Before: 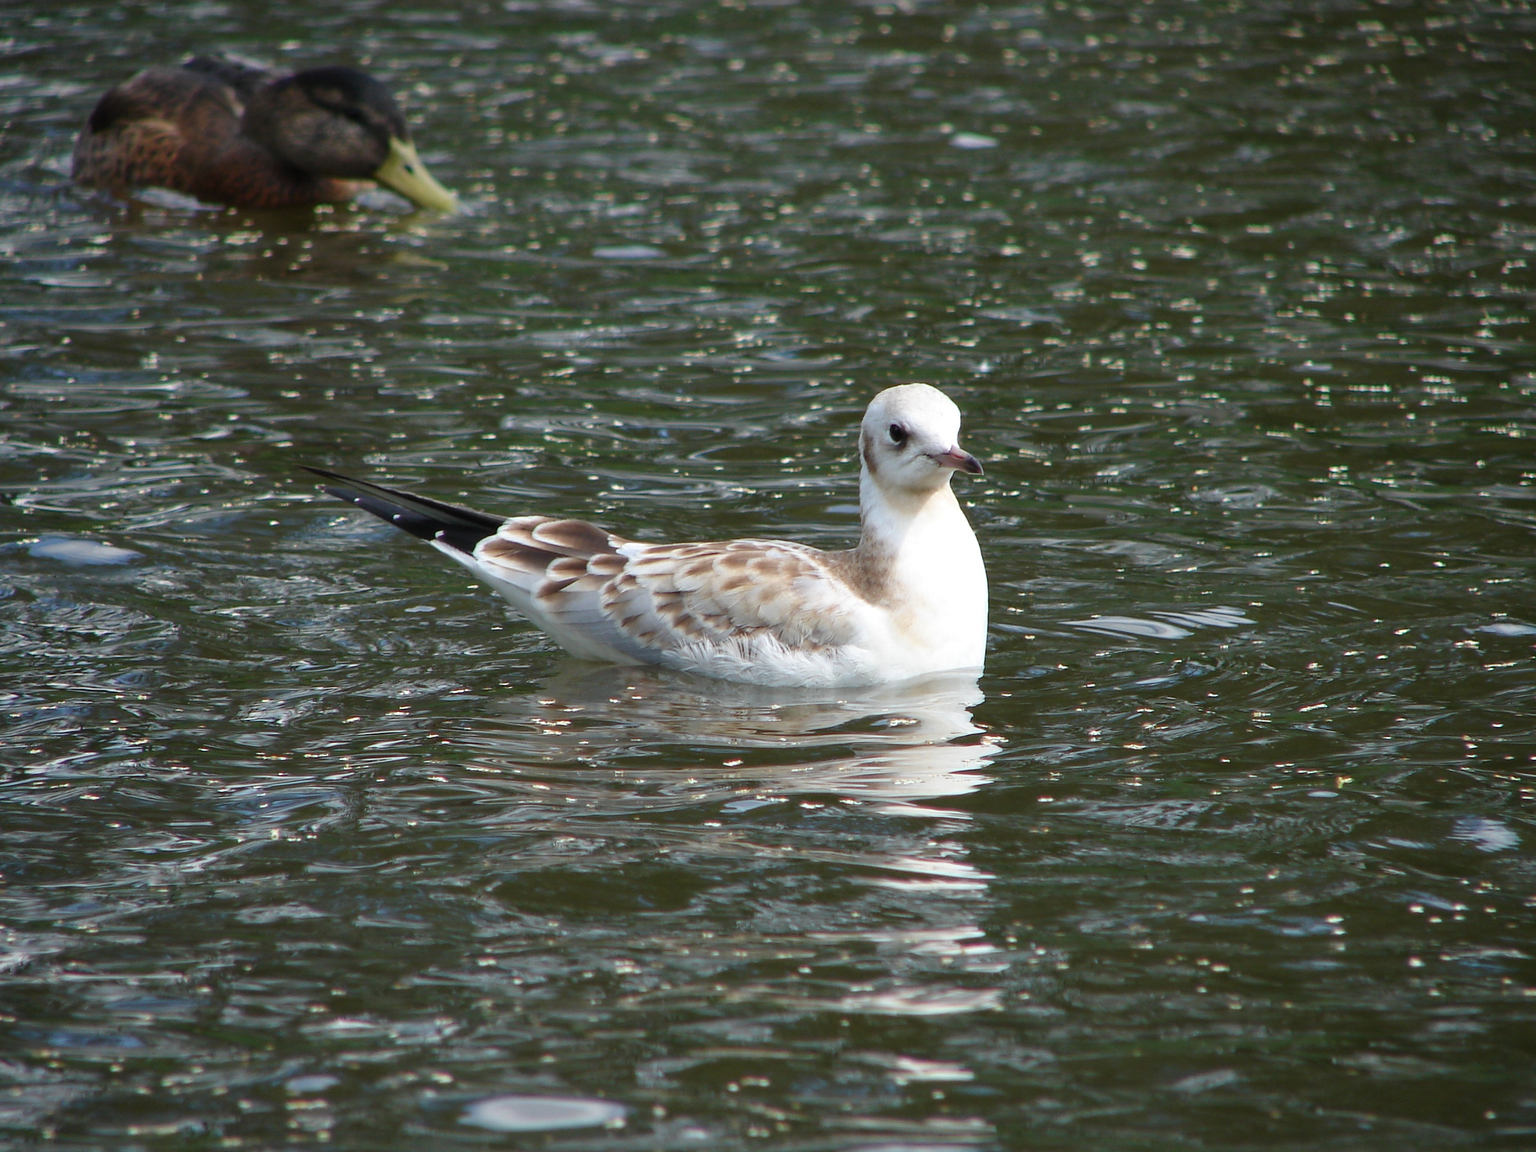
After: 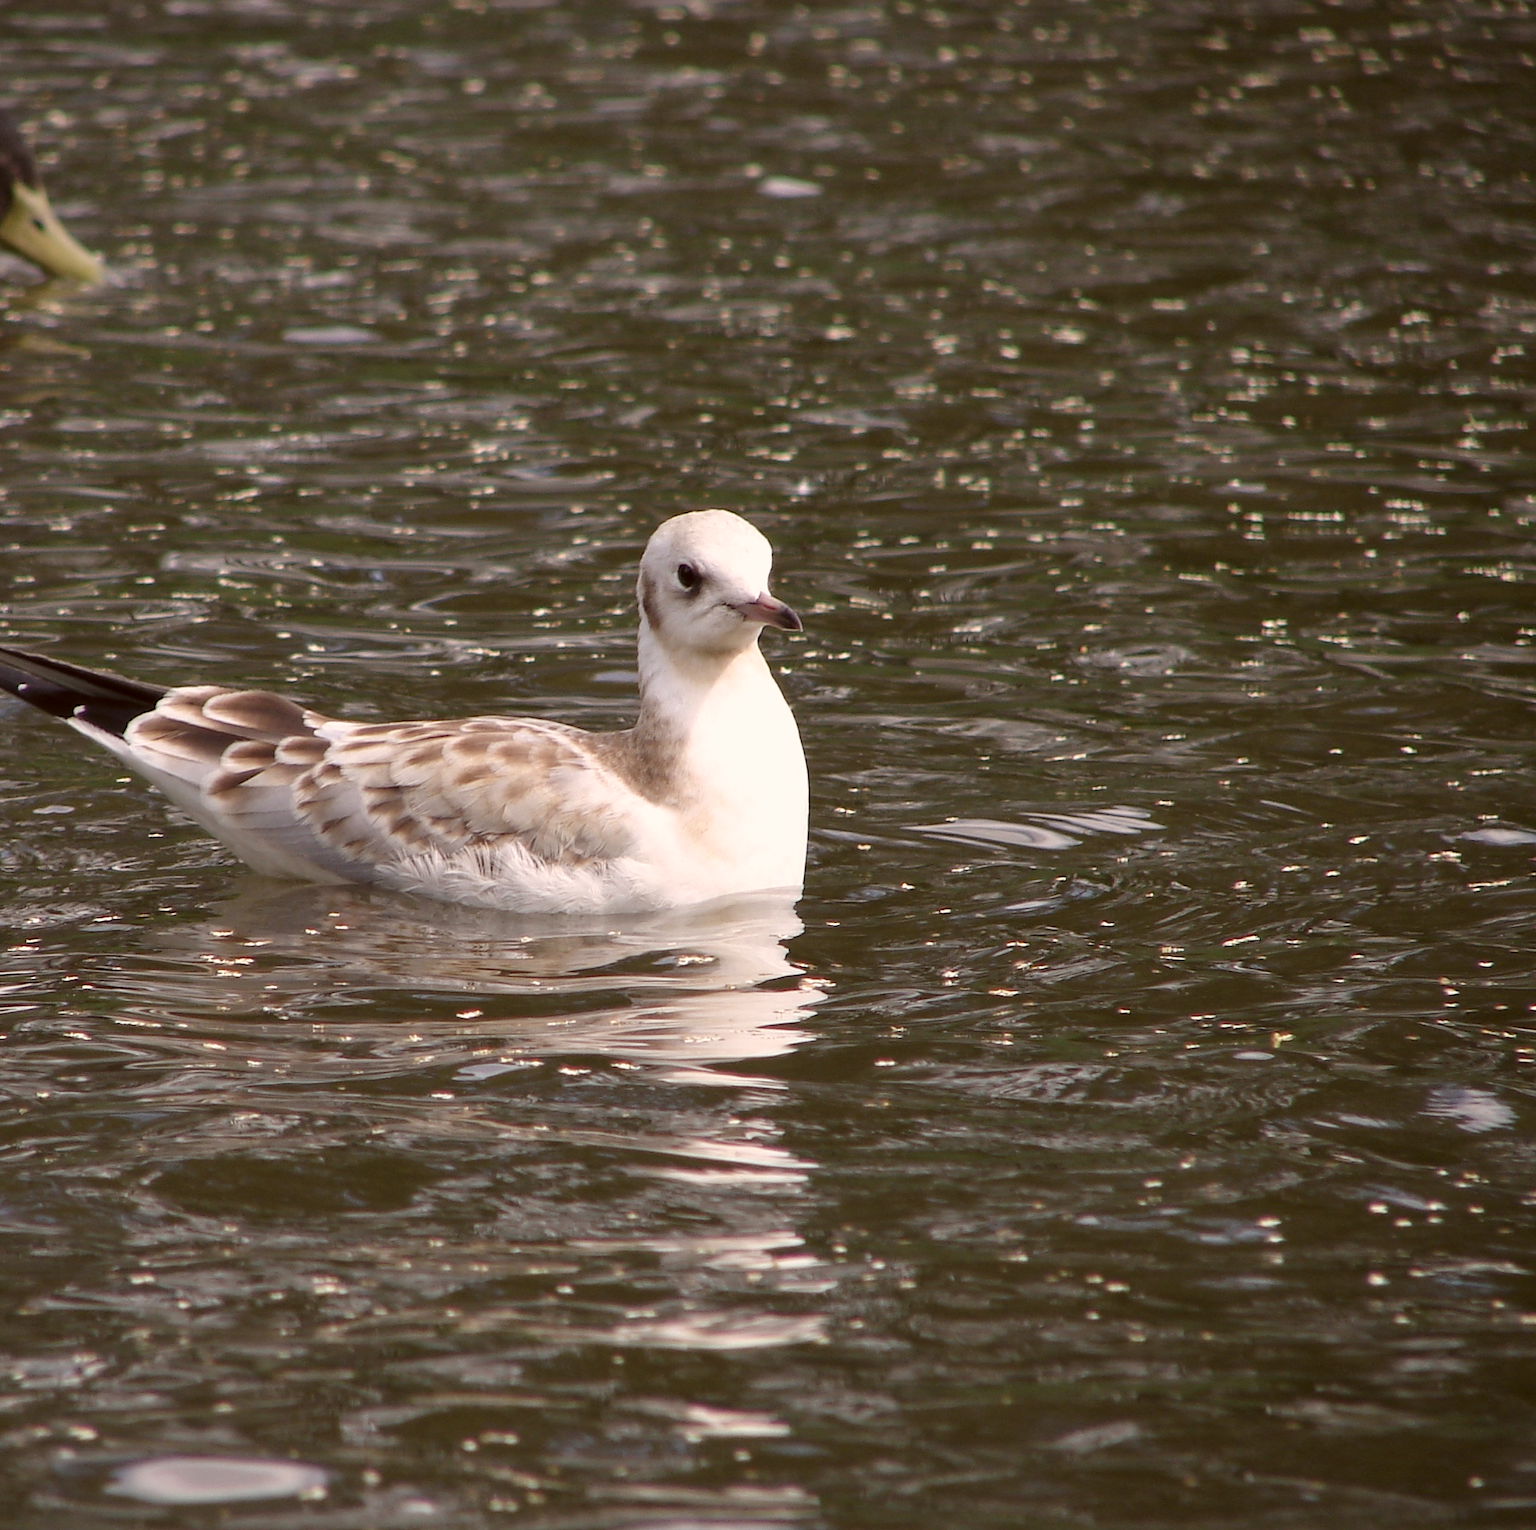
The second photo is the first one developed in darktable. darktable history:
color correction: highlights a* 10.18, highlights b* 9.72, shadows a* 8.24, shadows b* 8.56, saturation 0.774
crop and rotate: left 24.766%
exposure: black level correction 0.001, compensate highlight preservation false
